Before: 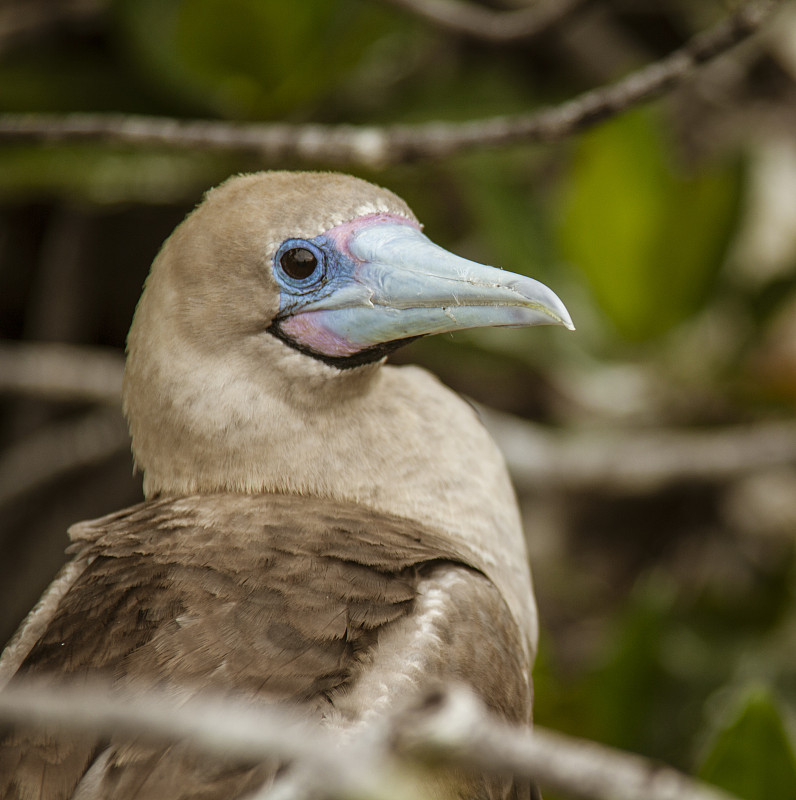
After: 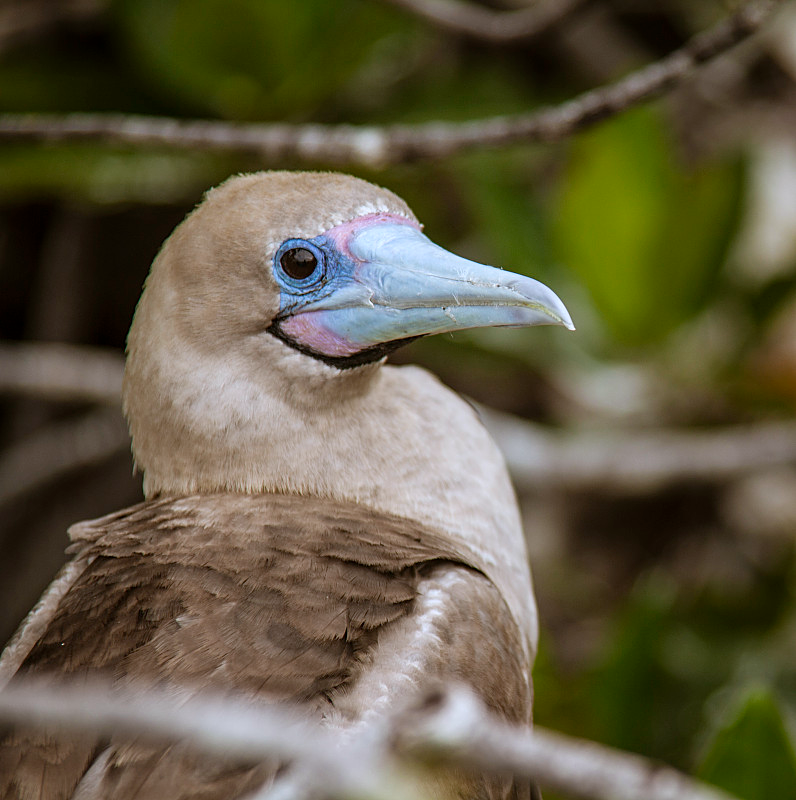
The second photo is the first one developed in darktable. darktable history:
white balance: red 0.967, blue 1.119, emerald 0.756
sharpen: amount 0.2
